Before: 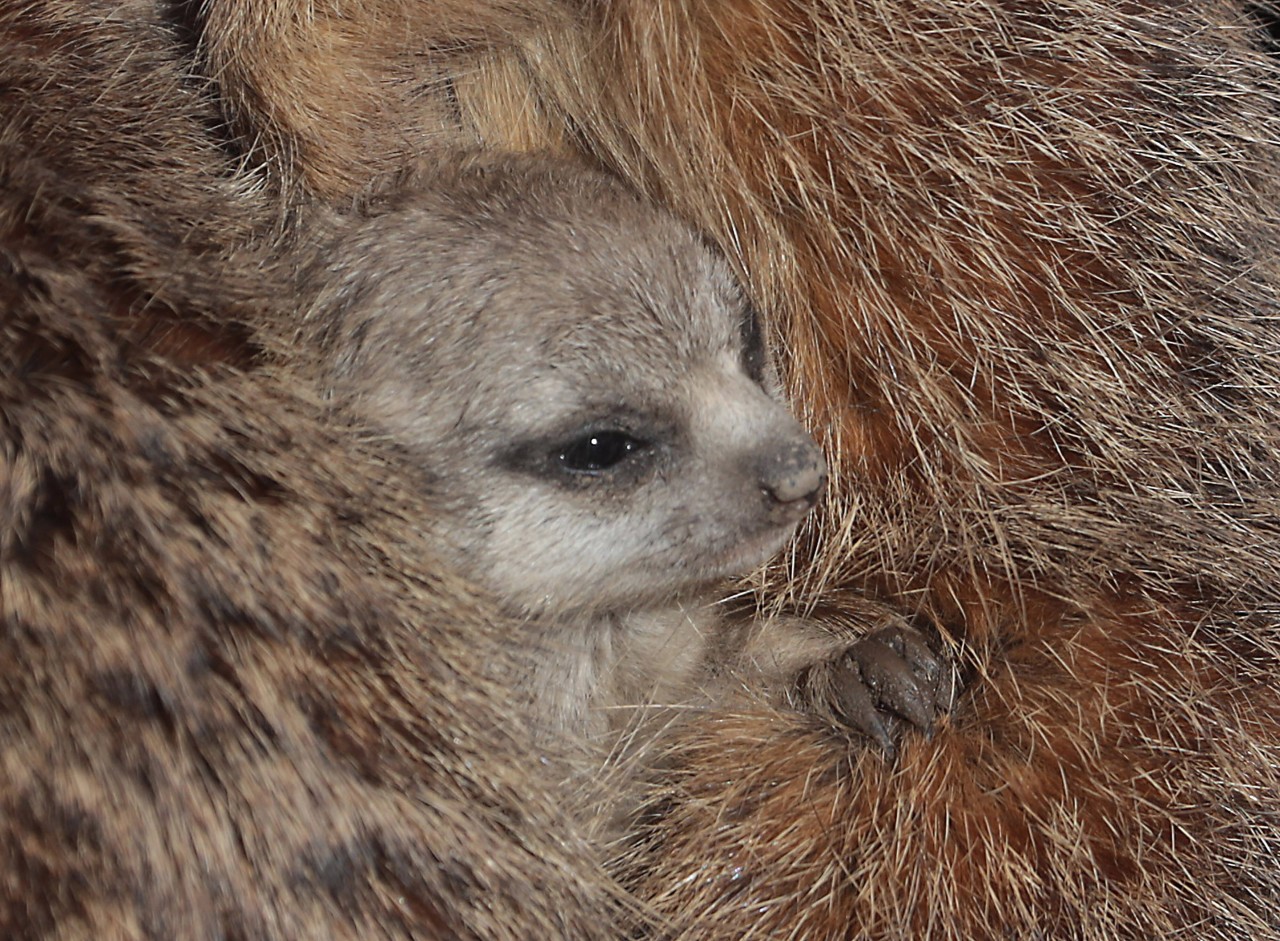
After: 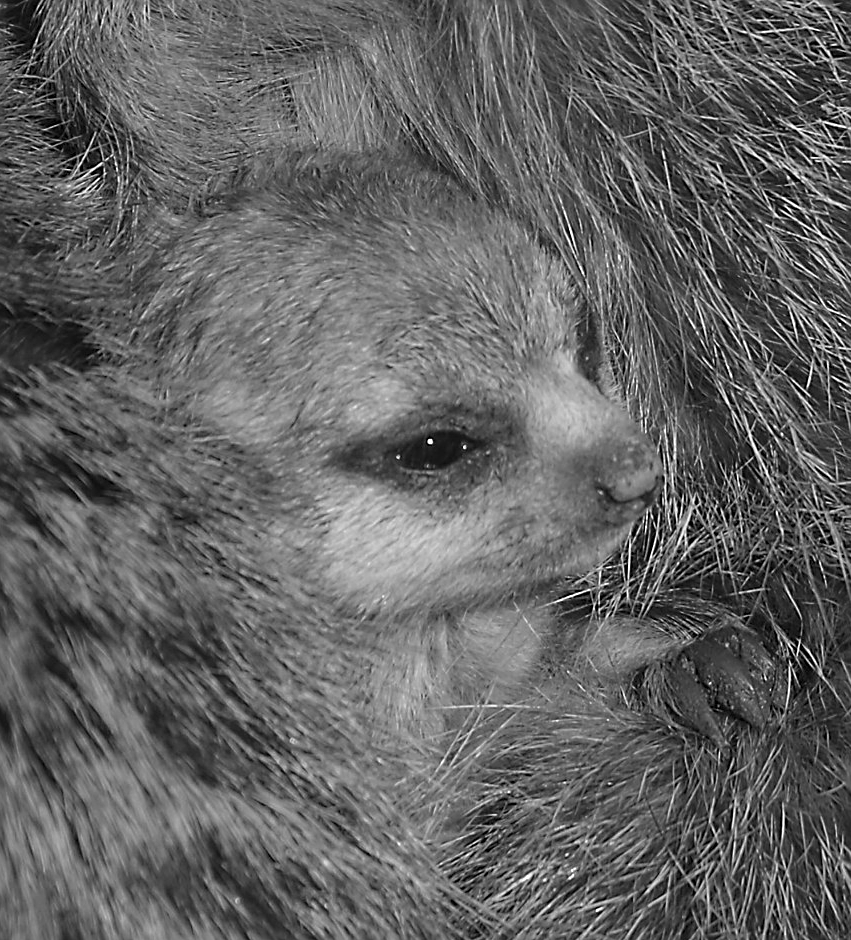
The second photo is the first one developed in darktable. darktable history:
sharpen: on, module defaults
crop and rotate: left 12.821%, right 20.625%
color calibration: output gray [0.18, 0.41, 0.41, 0], illuminant custom, x 0.373, y 0.389, temperature 4235.96 K
